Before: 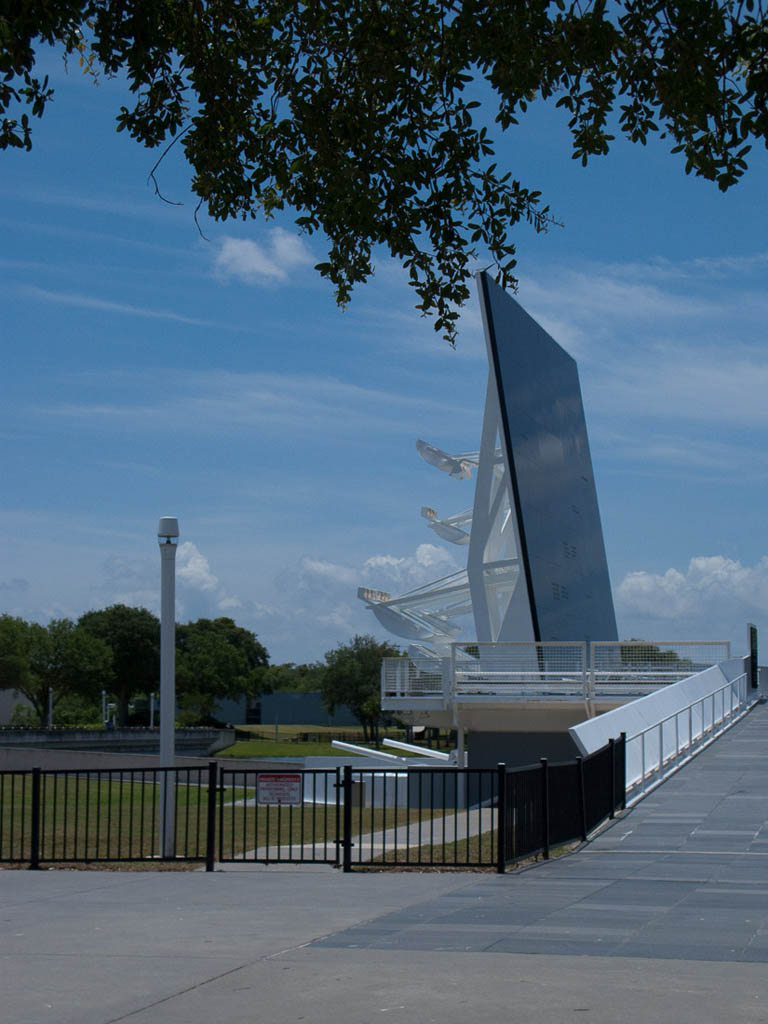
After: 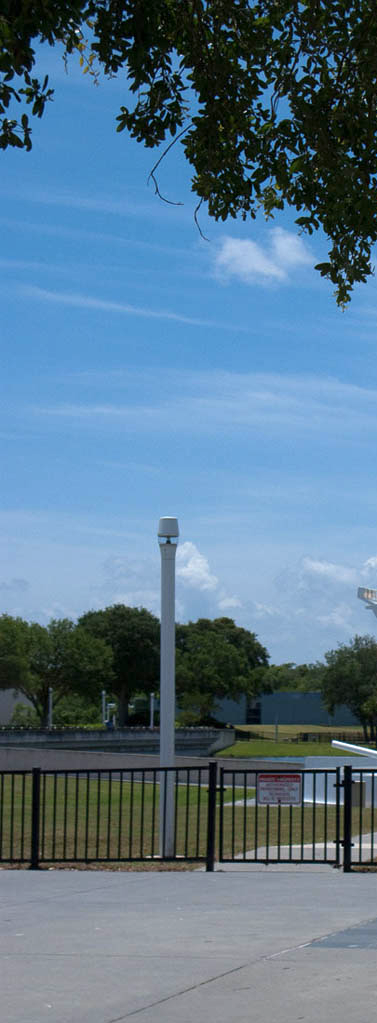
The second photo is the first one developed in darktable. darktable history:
exposure: exposure 0.7 EV, compensate highlight preservation false
crop and rotate: left 0%, top 0%, right 50.845%
